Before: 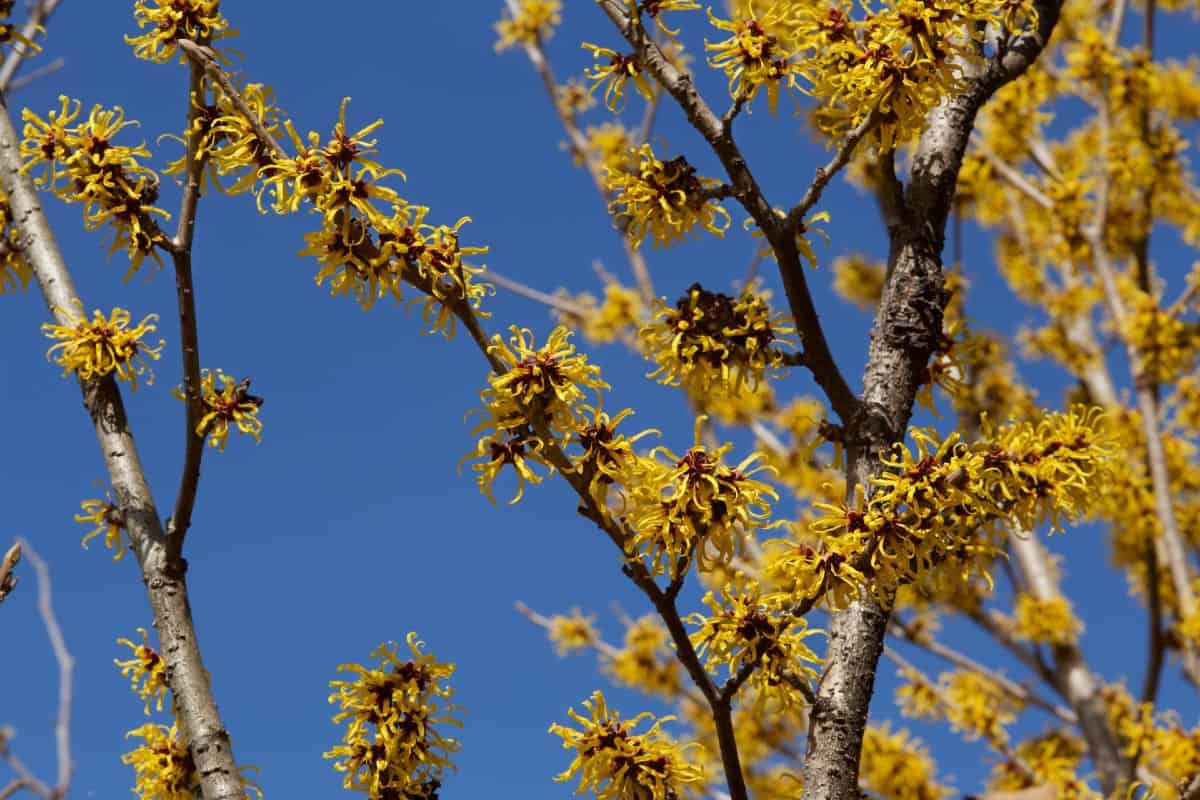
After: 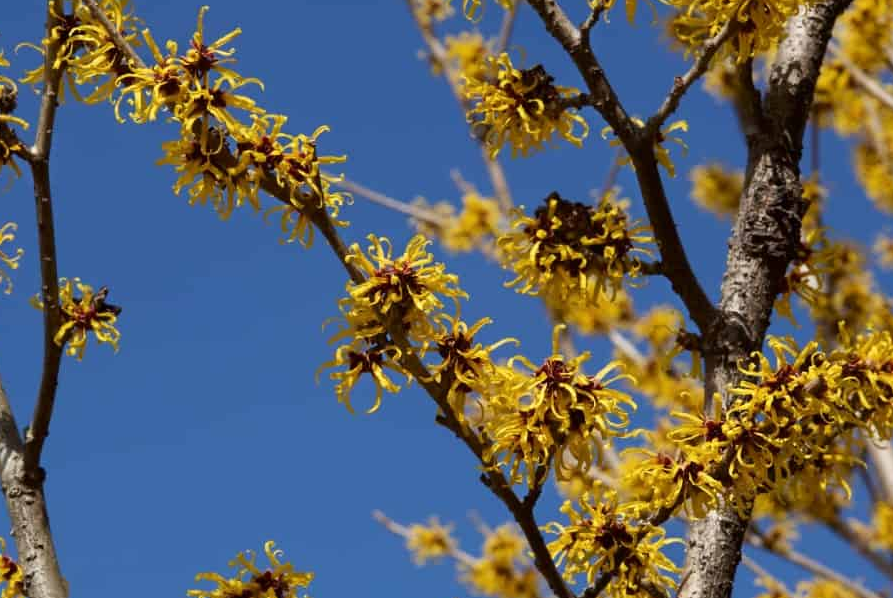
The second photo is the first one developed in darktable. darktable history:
crop and rotate: left 11.898%, top 11.487%, right 13.639%, bottom 13.717%
contrast brightness saturation: contrast 0.072
